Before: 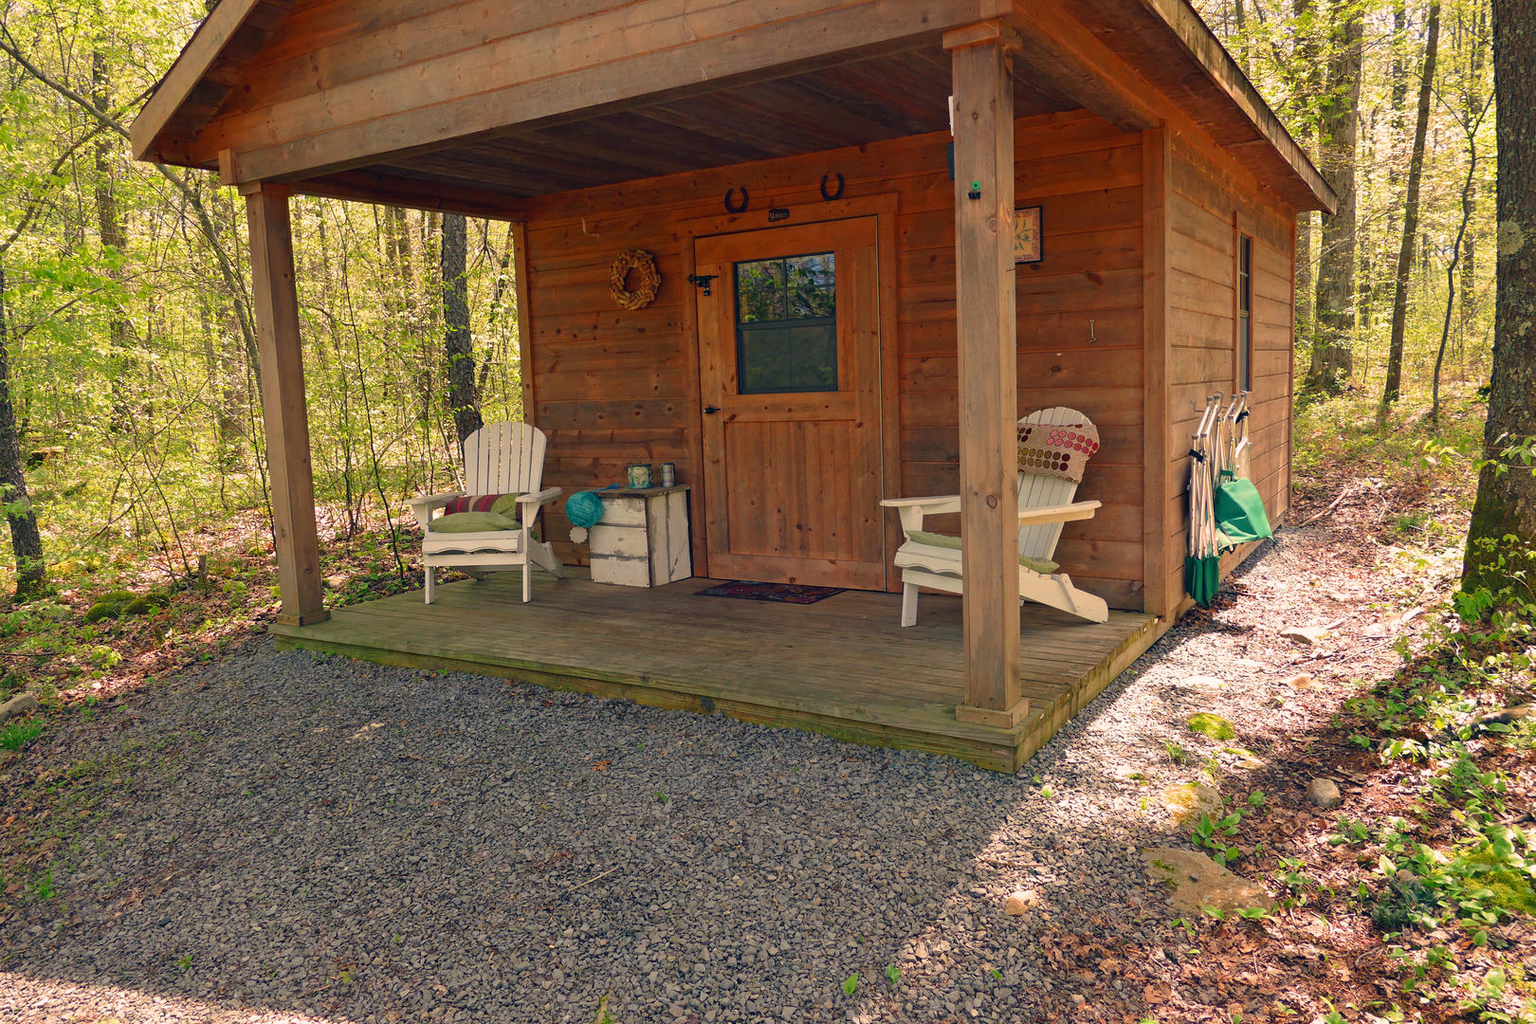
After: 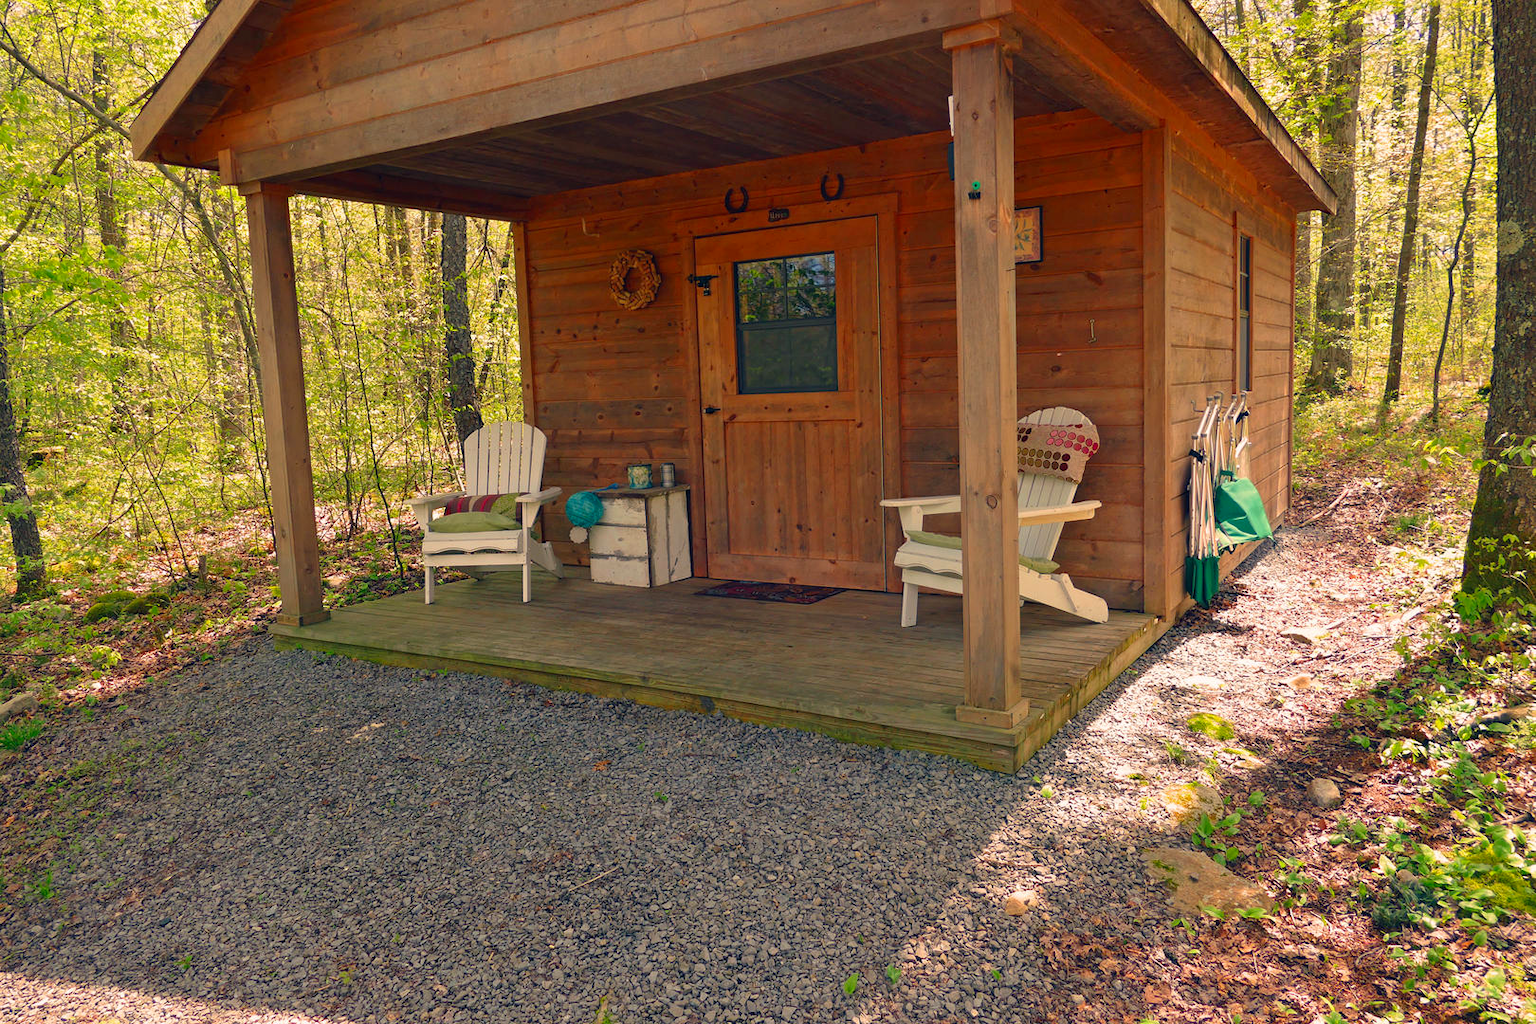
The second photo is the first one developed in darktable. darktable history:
contrast brightness saturation: saturation 0.122
